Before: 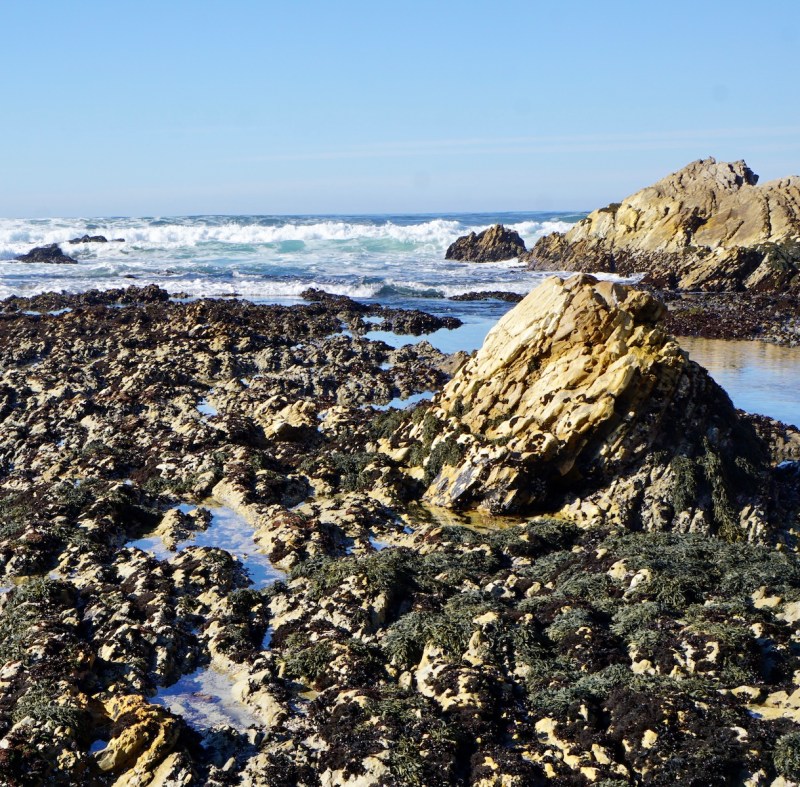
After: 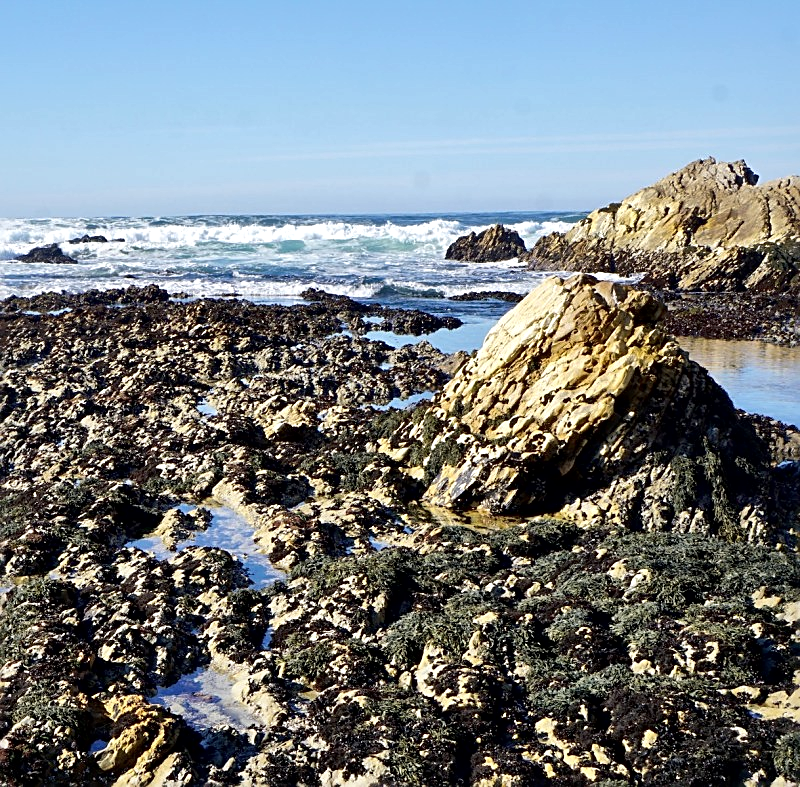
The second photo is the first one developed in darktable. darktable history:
sharpen: amount 0.567
local contrast: mode bilateral grid, contrast 25, coarseness 61, detail 151%, midtone range 0.2
